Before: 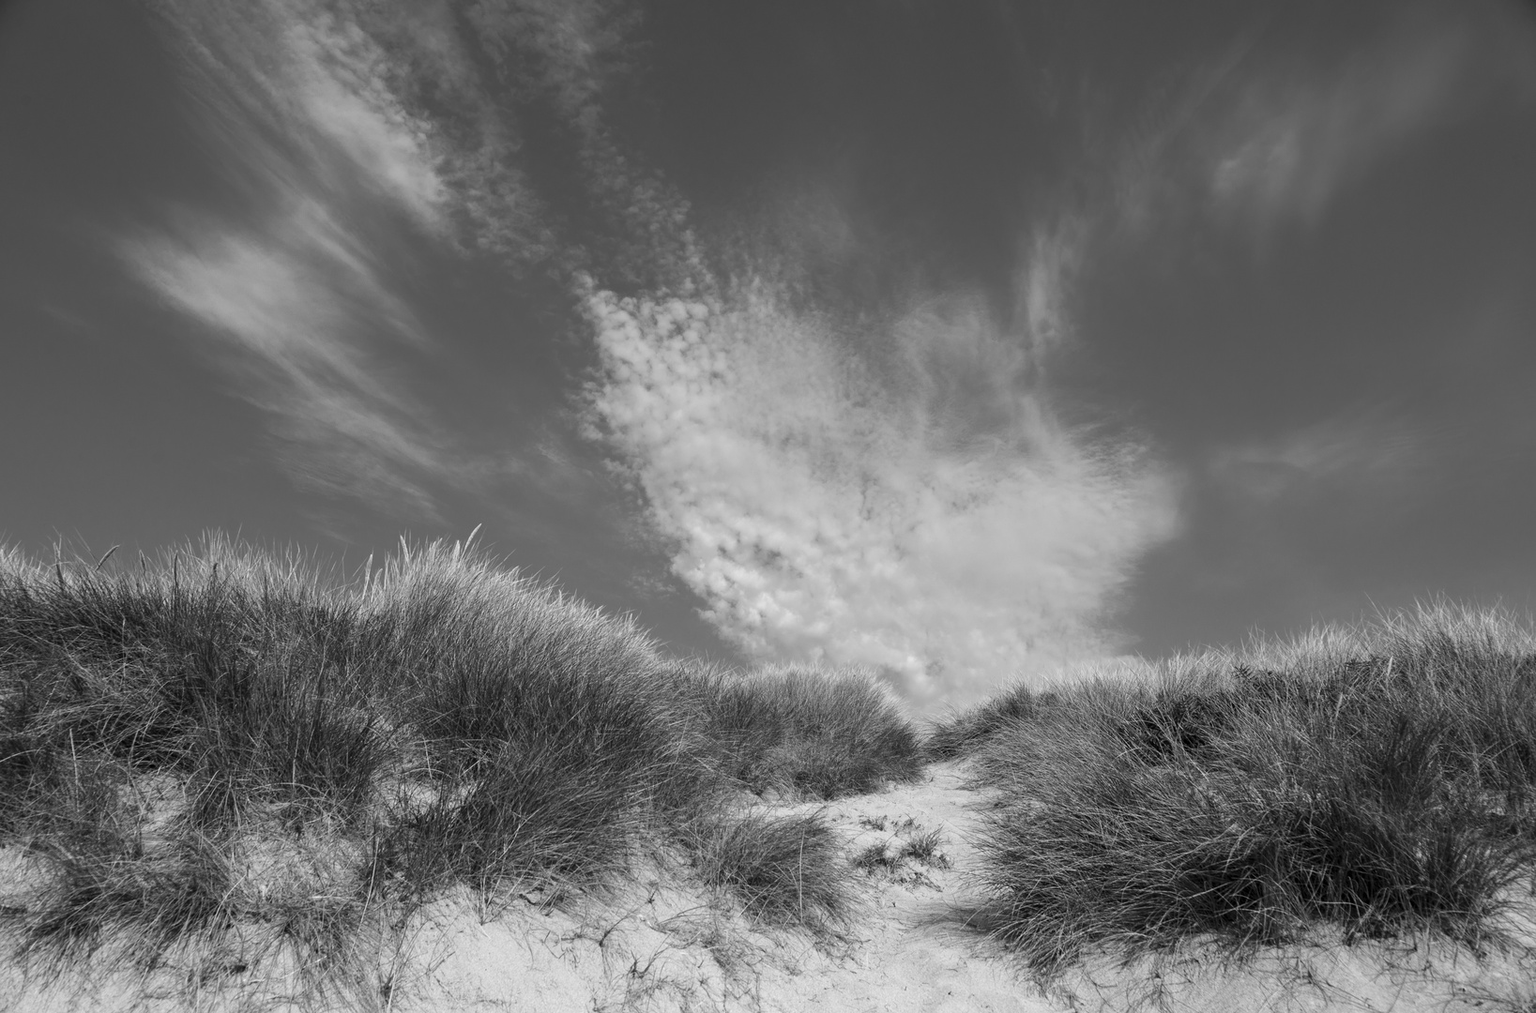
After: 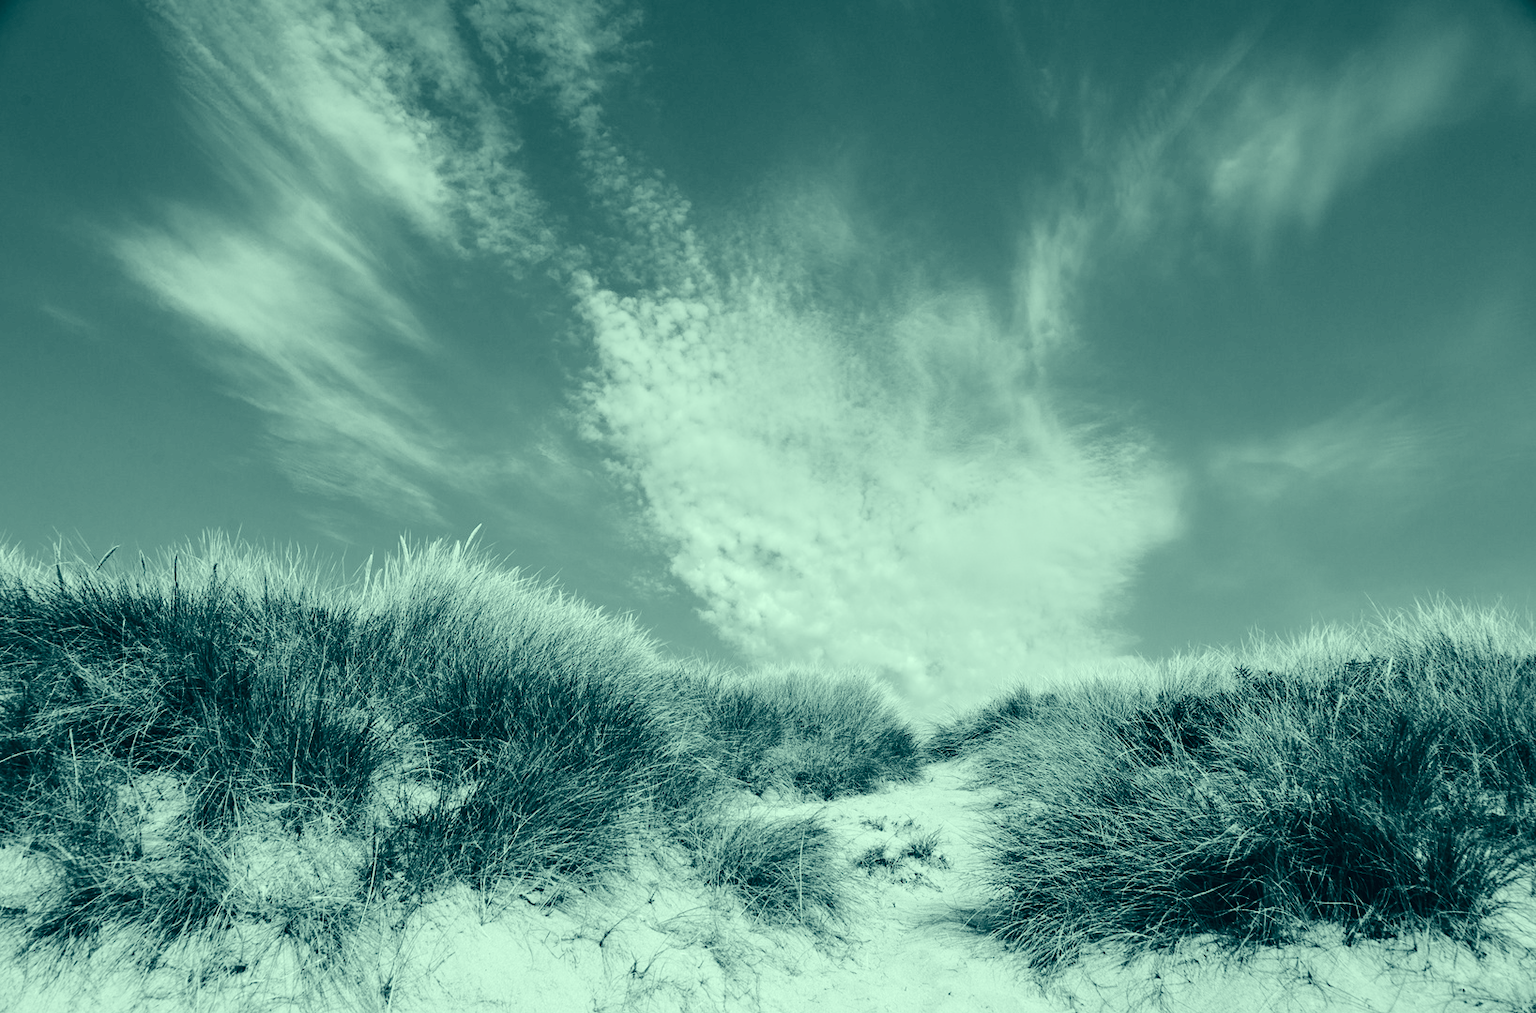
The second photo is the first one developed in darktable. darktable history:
local contrast: mode bilateral grid, contrast 19, coarseness 49, detail 119%, midtone range 0.2
tone curve: curves: ch0 [(0, 0) (0.21, 0.21) (0.43, 0.586) (0.65, 0.793) (1, 1)]; ch1 [(0, 0) (0.382, 0.447) (0.492, 0.484) (0.544, 0.547) (0.583, 0.578) (0.599, 0.595) (0.67, 0.673) (1, 1)]; ch2 [(0, 0) (0.411, 0.382) (0.492, 0.5) (0.531, 0.534) (0.56, 0.573) (0.599, 0.602) (0.696, 0.693) (1, 1)], preserve colors none
color correction: highlights a* -19.35, highlights b* 9.8, shadows a* -19.8, shadows b* -10.63
color balance rgb: shadows lift › chroma 1.336%, shadows lift › hue 259.88°, perceptual saturation grading › global saturation 20%, perceptual saturation grading › highlights -25.135%, perceptual saturation grading › shadows 25.944%, global vibrance 10.053%
